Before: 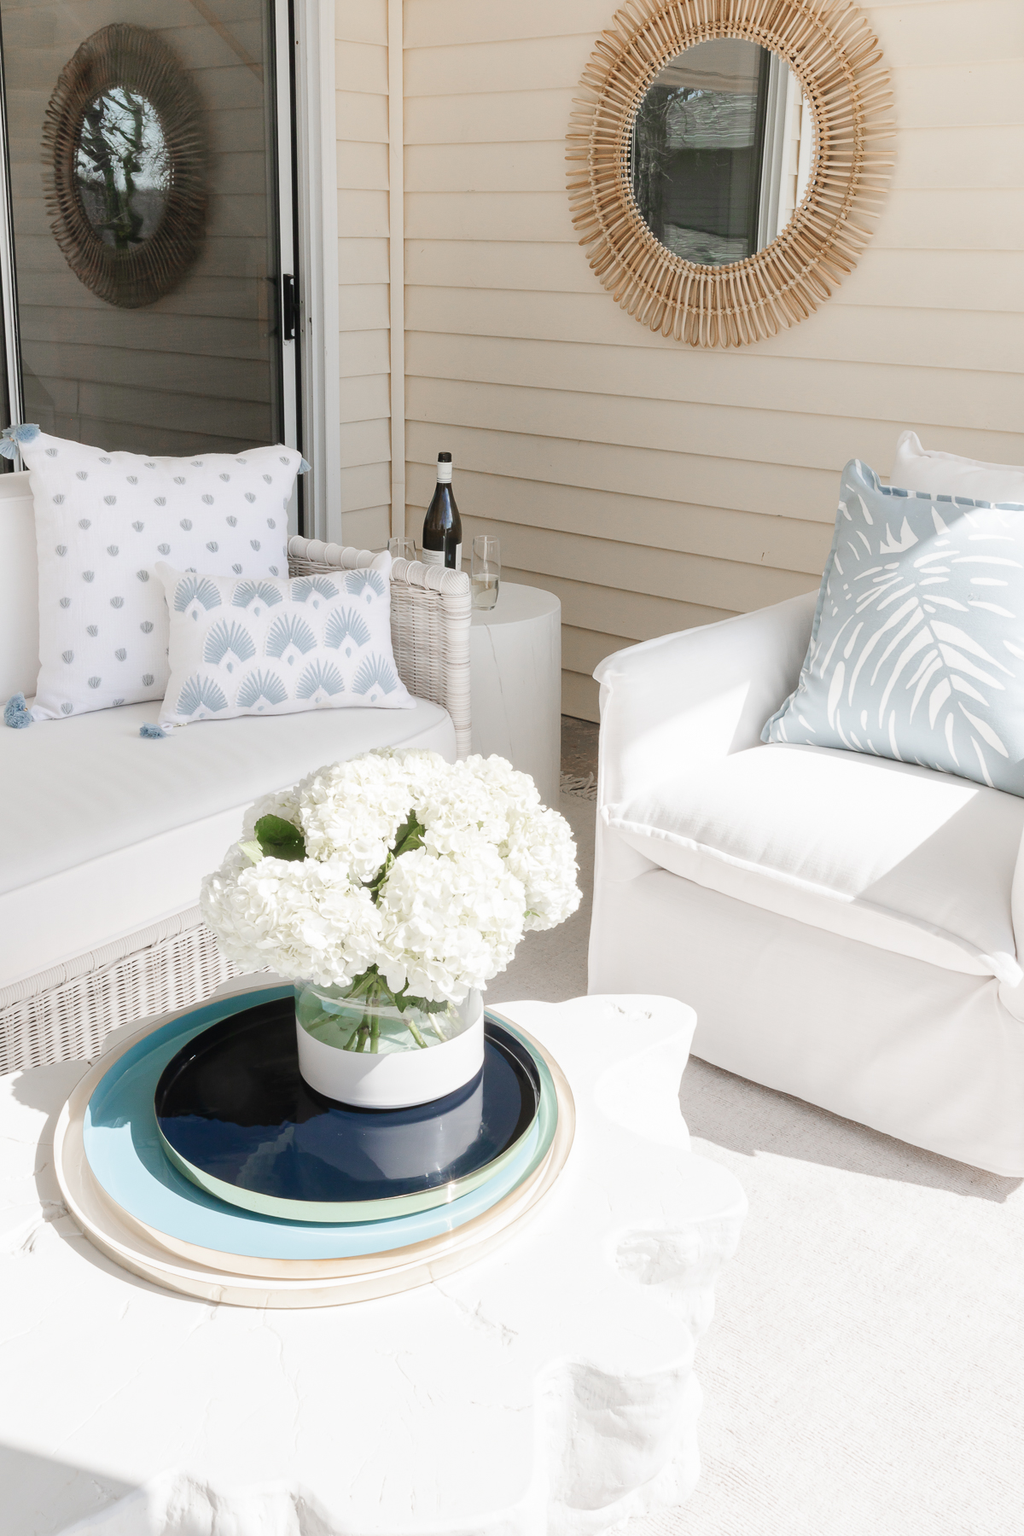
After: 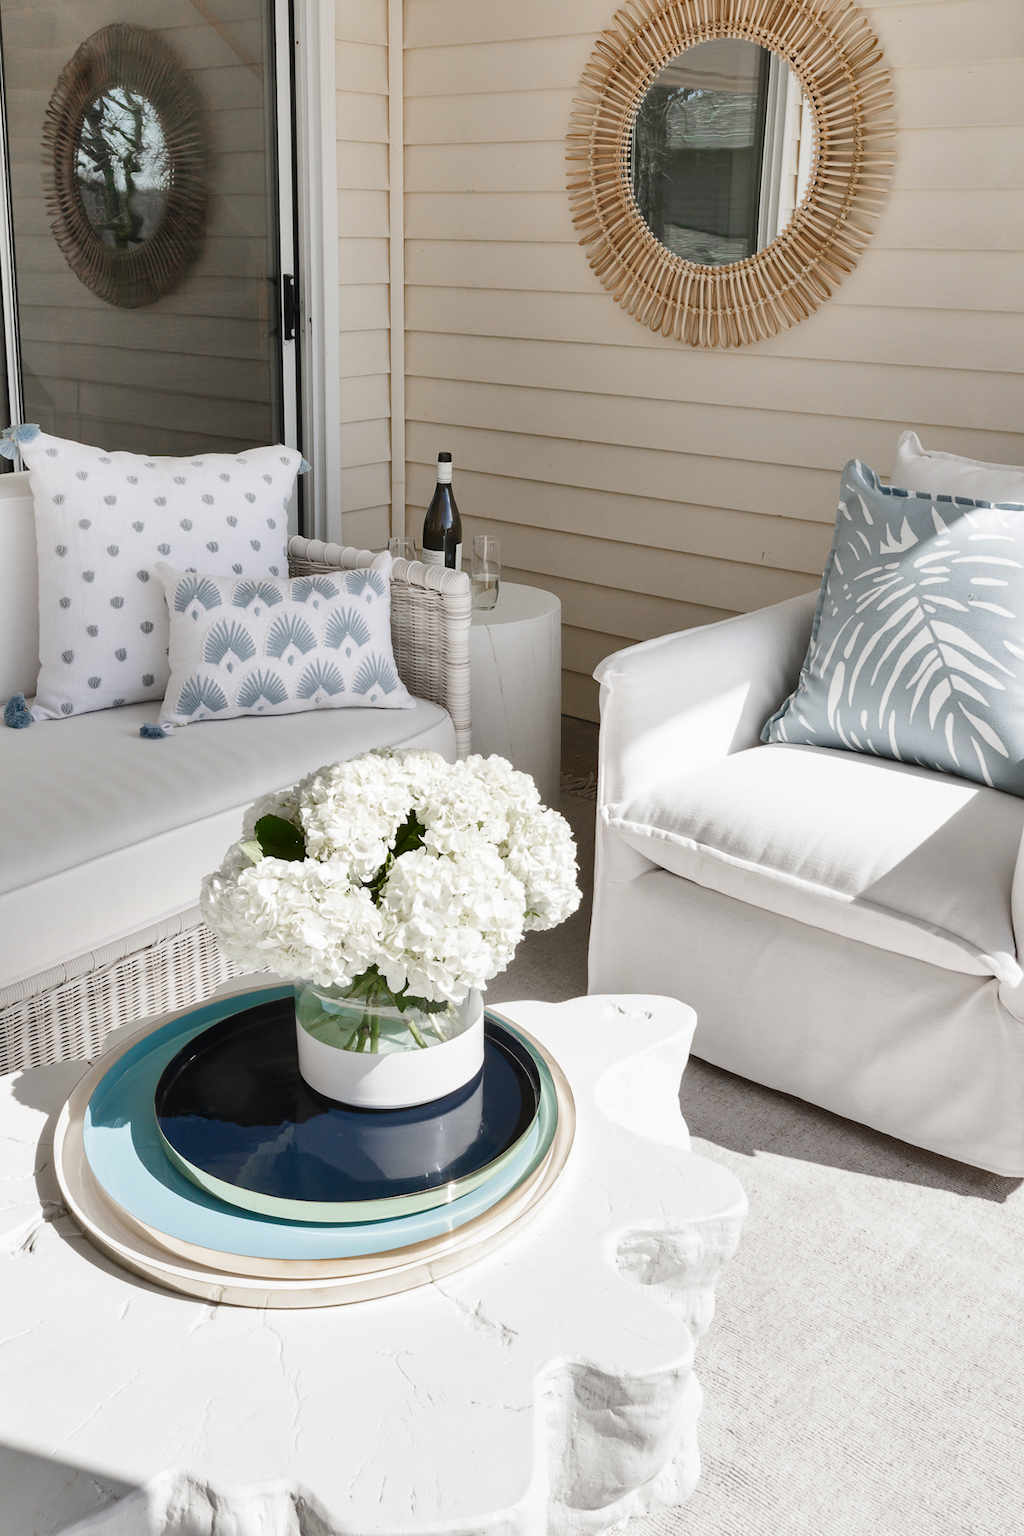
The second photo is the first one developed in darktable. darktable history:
shadows and highlights: radius 100.34, shadows 50.77, highlights -64.01, soften with gaussian
